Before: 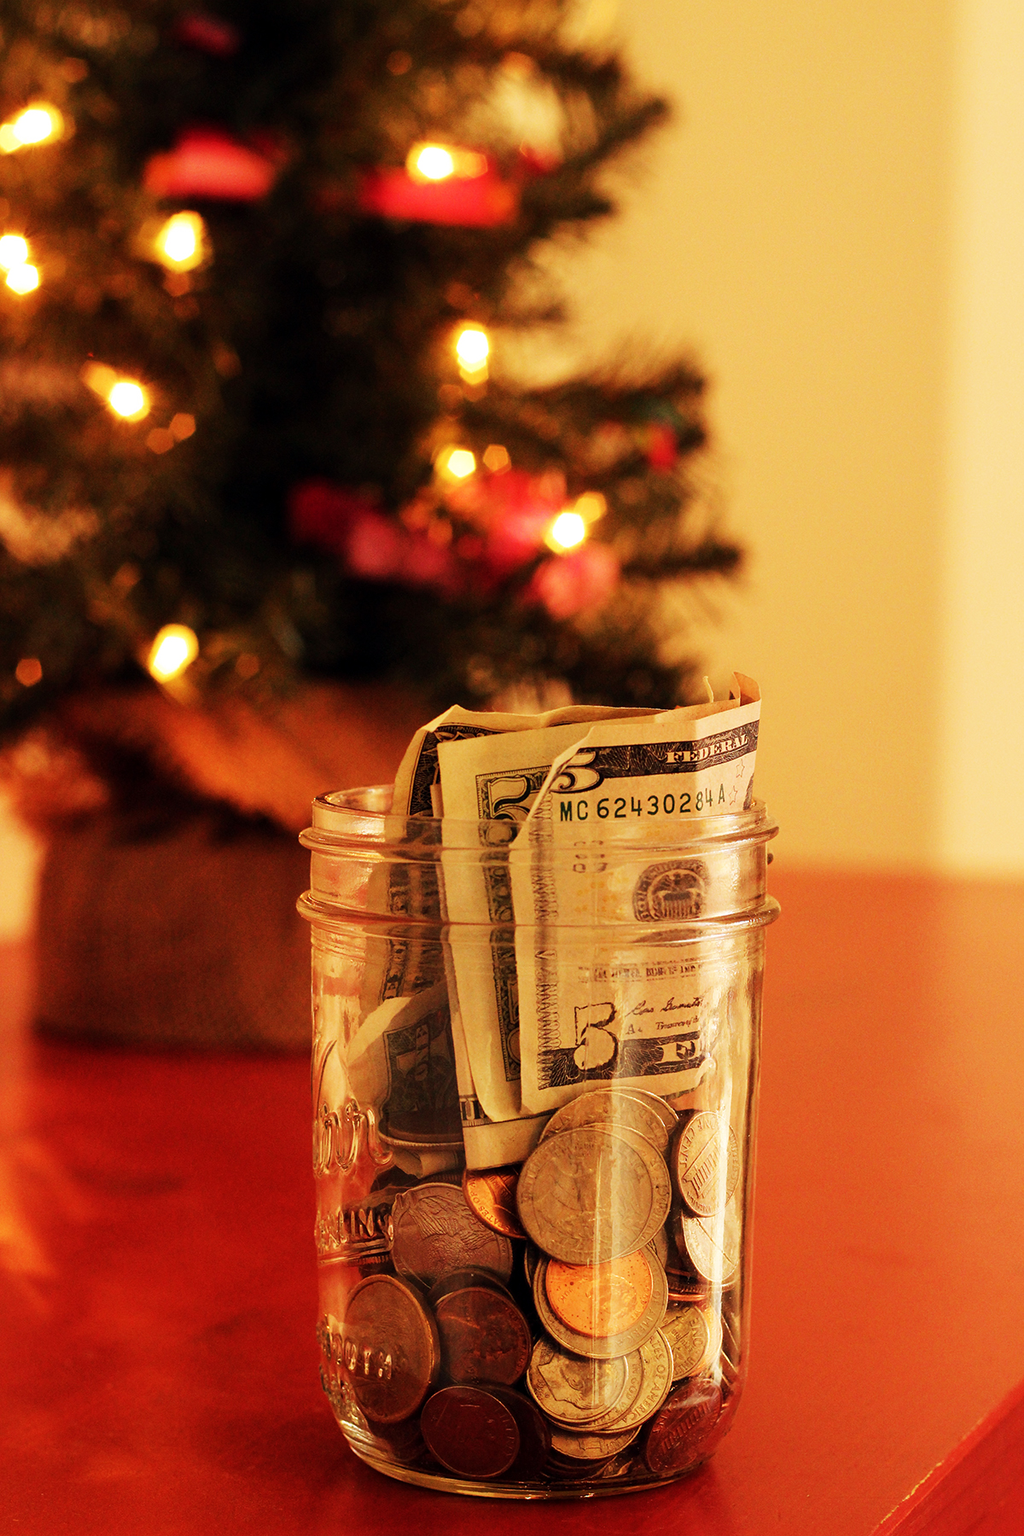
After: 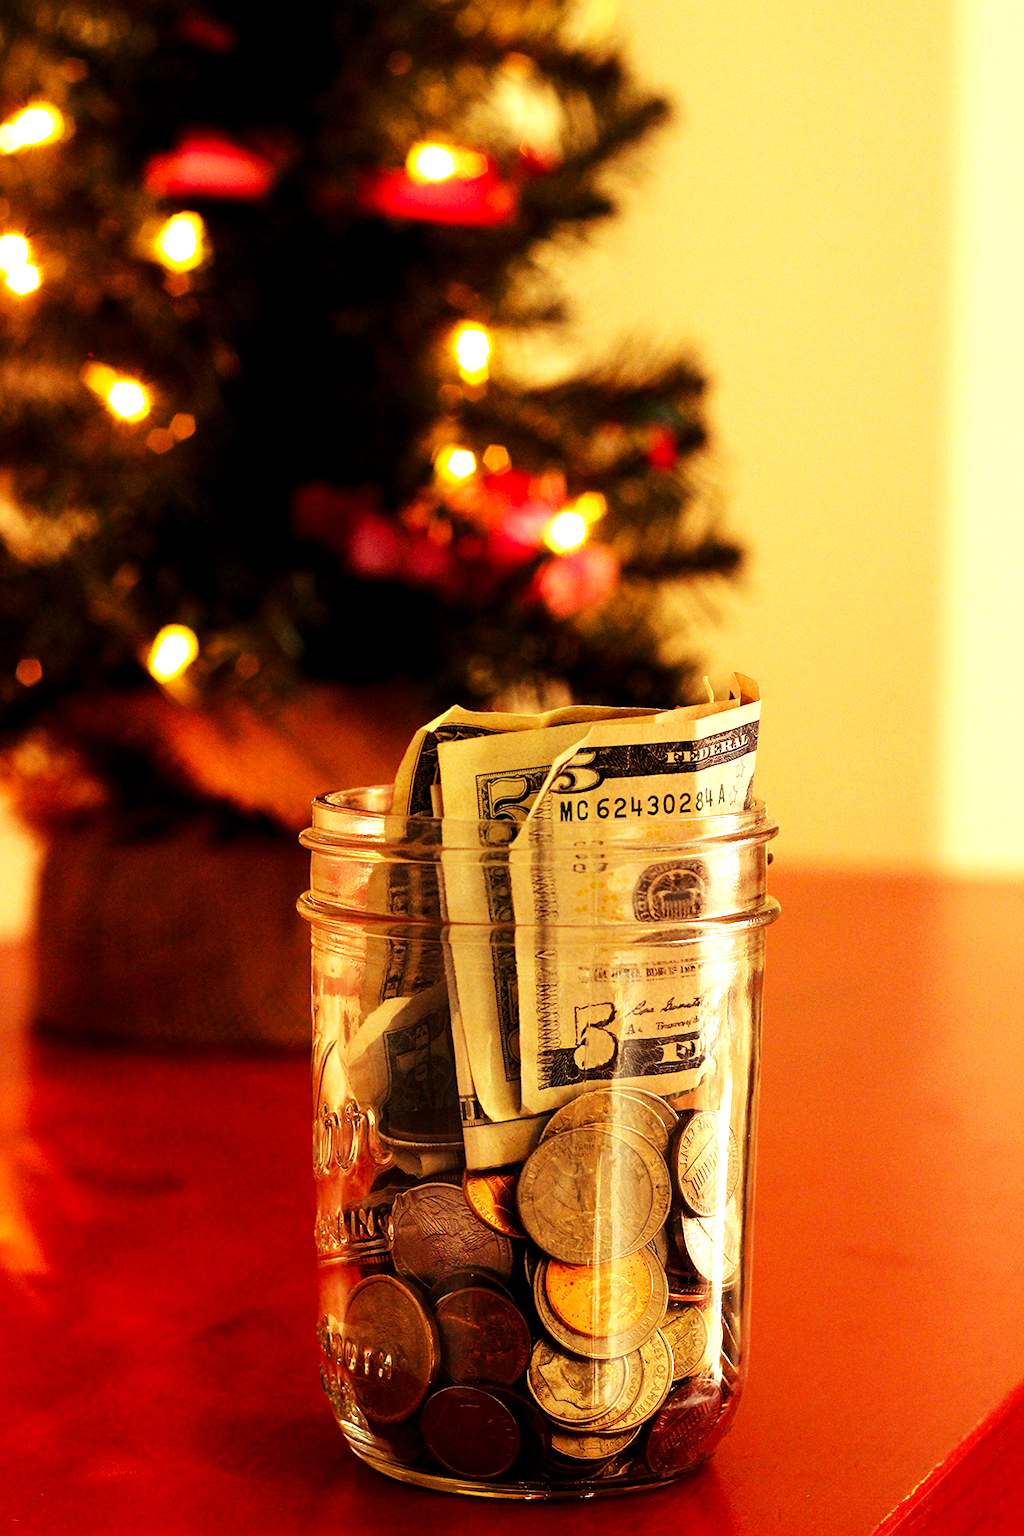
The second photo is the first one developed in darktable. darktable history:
tone equalizer: -8 EV -0.75 EV, -7 EV -0.7 EV, -6 EV -0.6 EV, -5 EV -0.4 EV, -3 EV 0.4 EV, -2 EV 0.6 EV, -1 EV 0.7 EV, +0 EV 0.75 EV, edges refinement/feathering 500, mask exposure compensation -1.57 EV, preserve details no
vibrance: on, module defaults
white balance: red 0.924, blue 1.095
